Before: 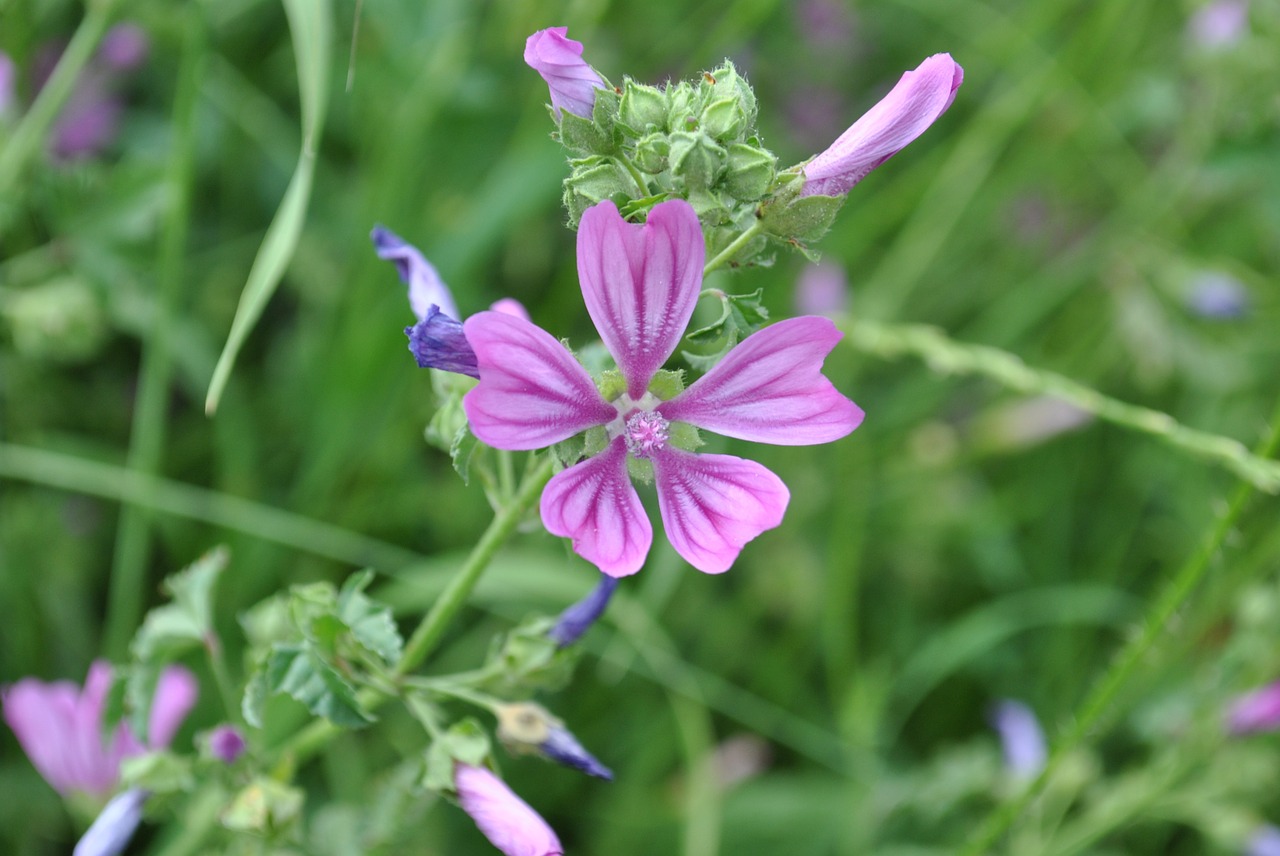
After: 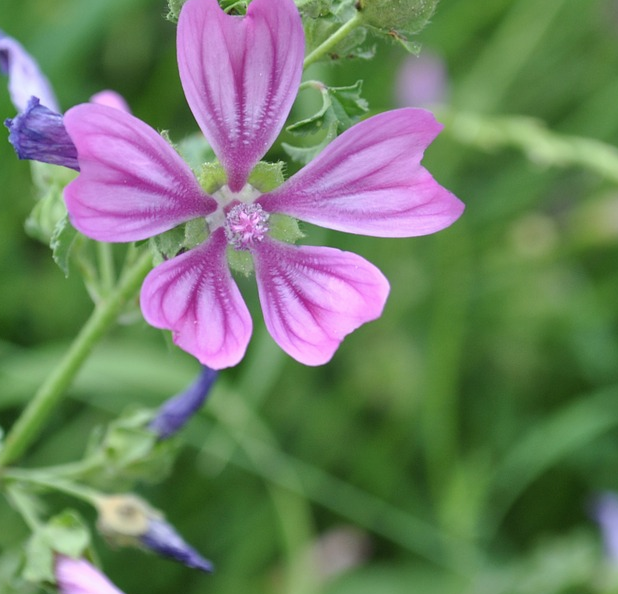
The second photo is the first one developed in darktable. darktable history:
color correction: highlights b* 0.05, saturation 0.99
contrast brightness saturation: saturation -0.038
crop: left 31.313%, top 24.302%, right 20.385%, bottom 6.273%
